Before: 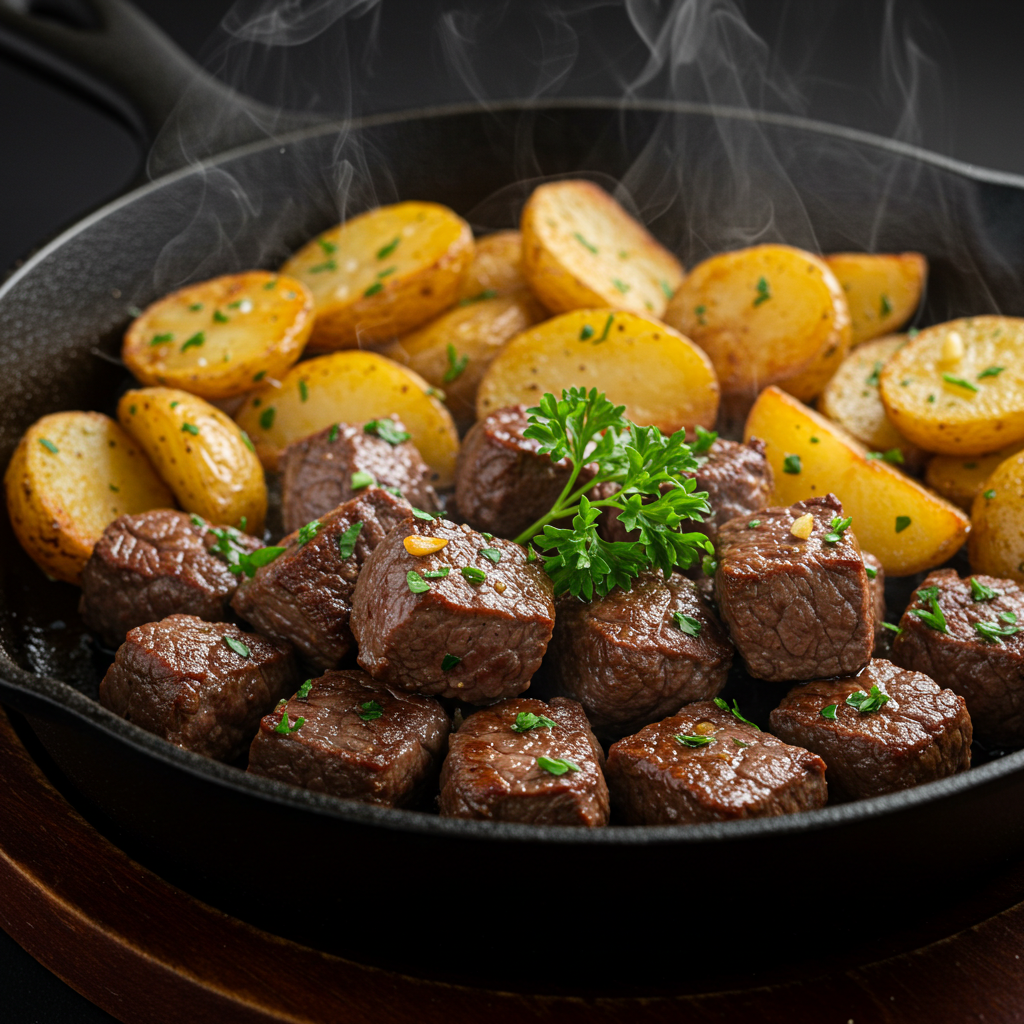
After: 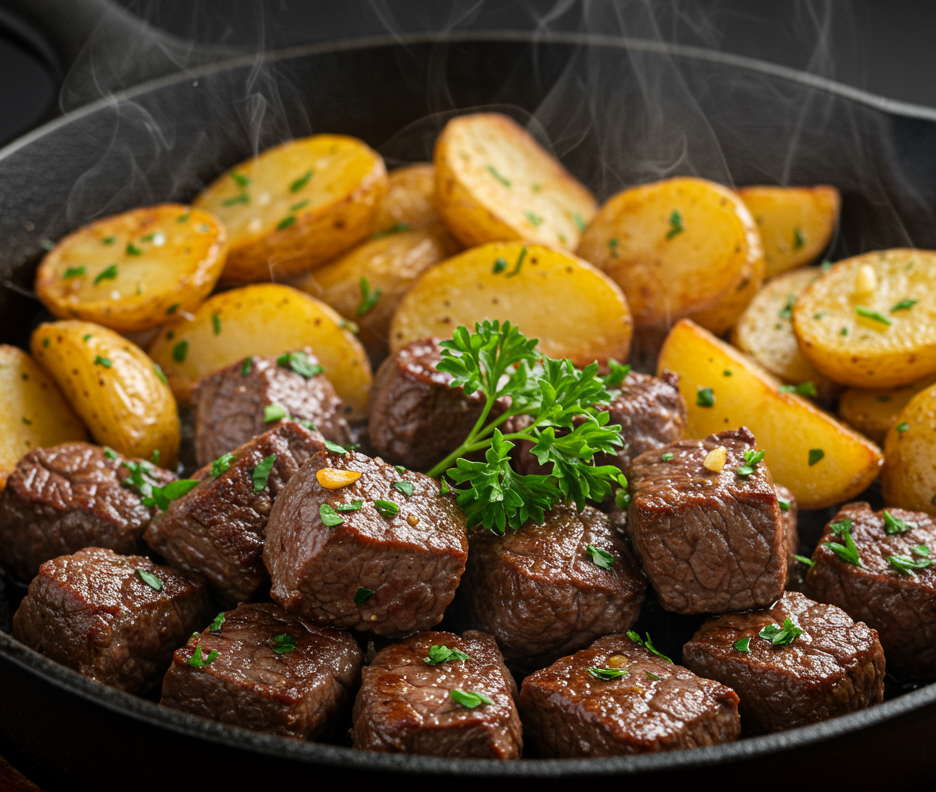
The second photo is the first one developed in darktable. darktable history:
crop: left 8.527%, top 6.605%, bottom 15.257%
